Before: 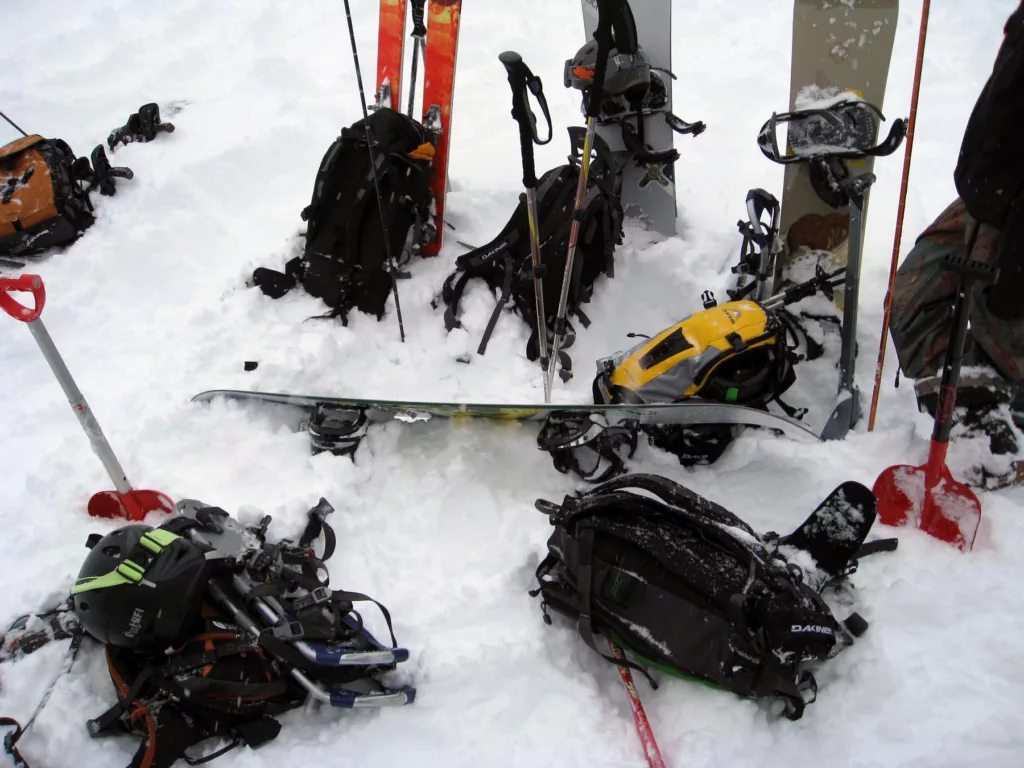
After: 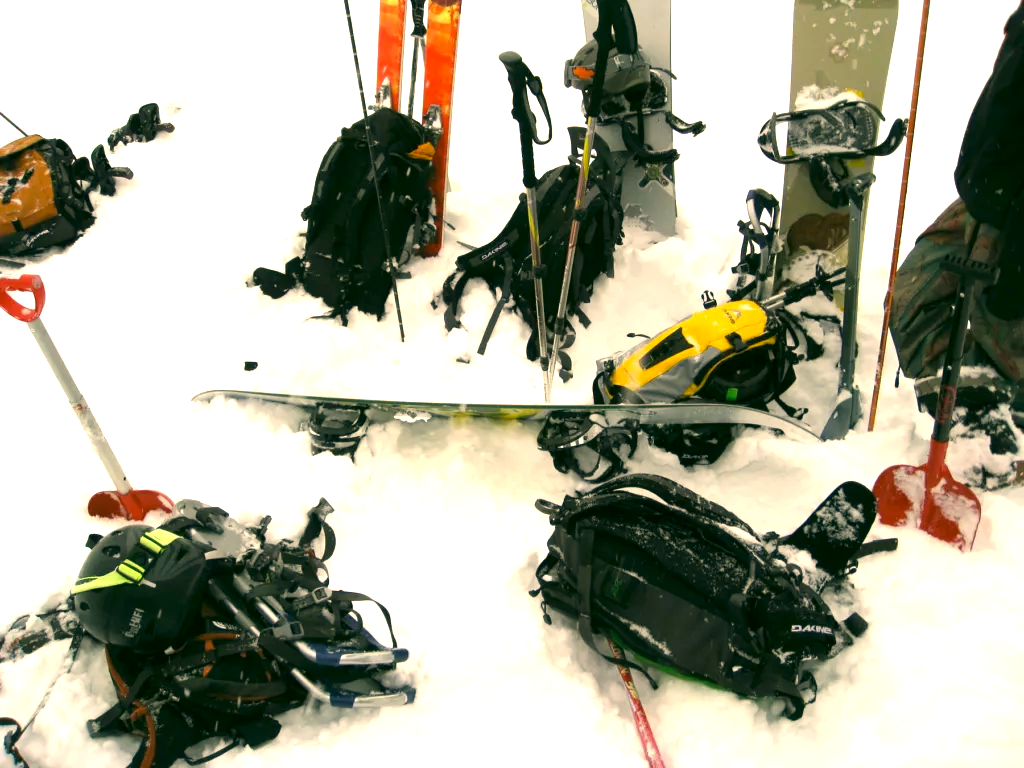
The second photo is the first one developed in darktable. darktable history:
color correction: highlights a* 5.1, highlights b* 24.09, shadows a* -15.97, shadows b* 3.93
exposure: exposure 1.09 EV, compensate highlight preservation false
